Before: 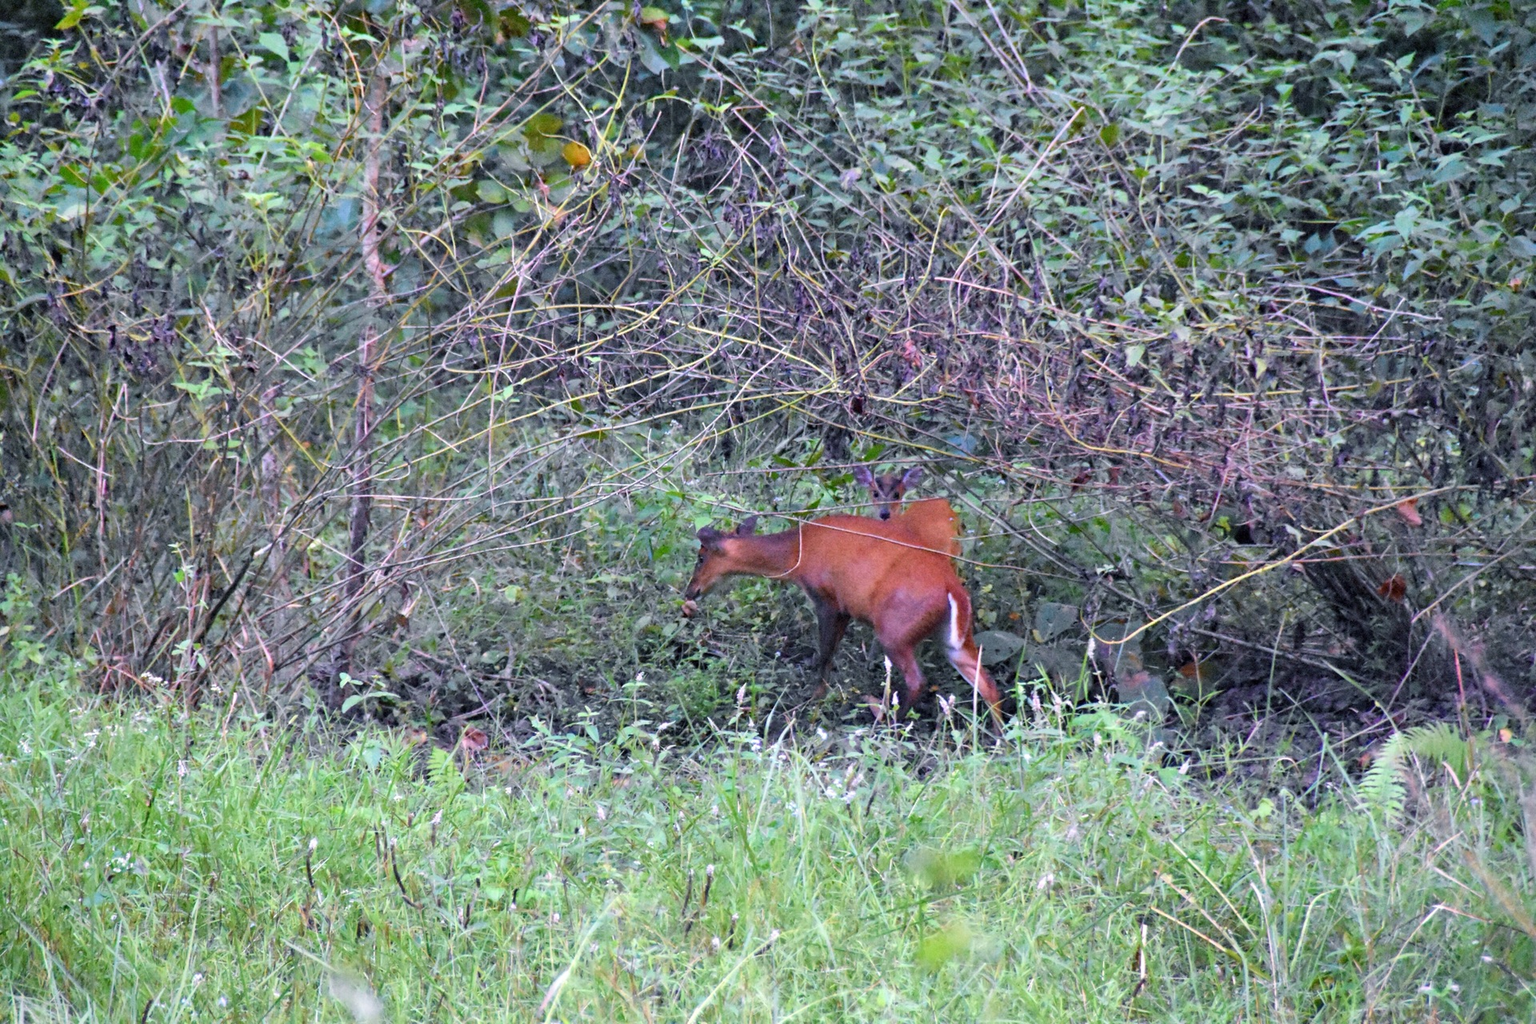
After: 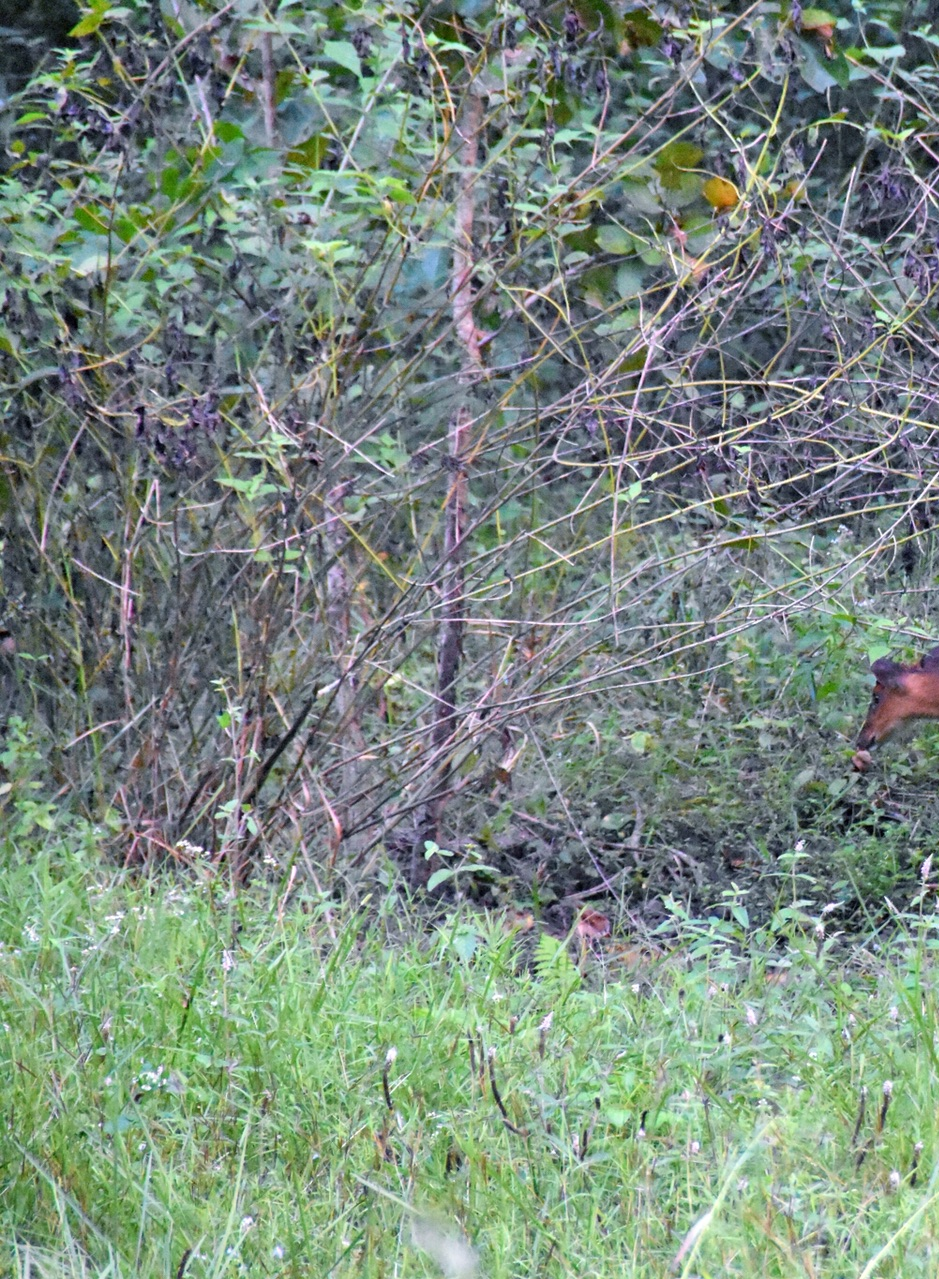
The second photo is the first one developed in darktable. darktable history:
crop and rotate: left 0.008%, top 0%, right 51.061%
